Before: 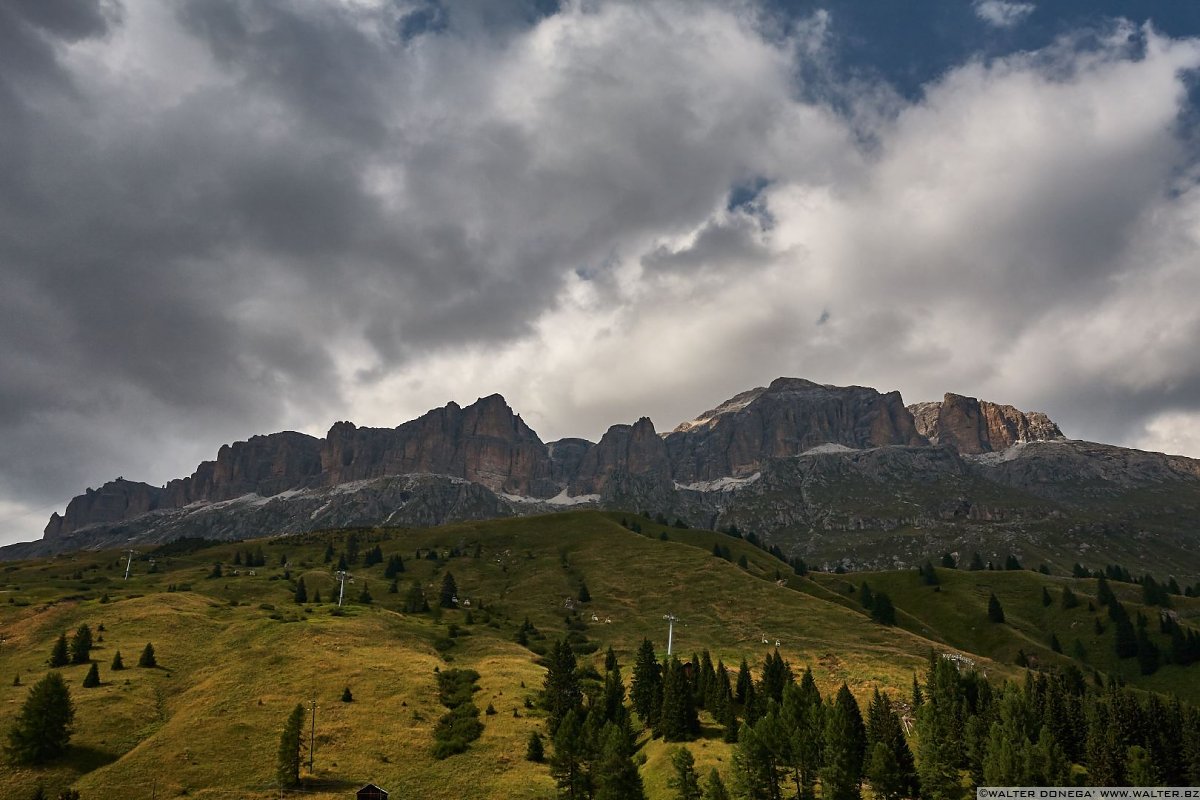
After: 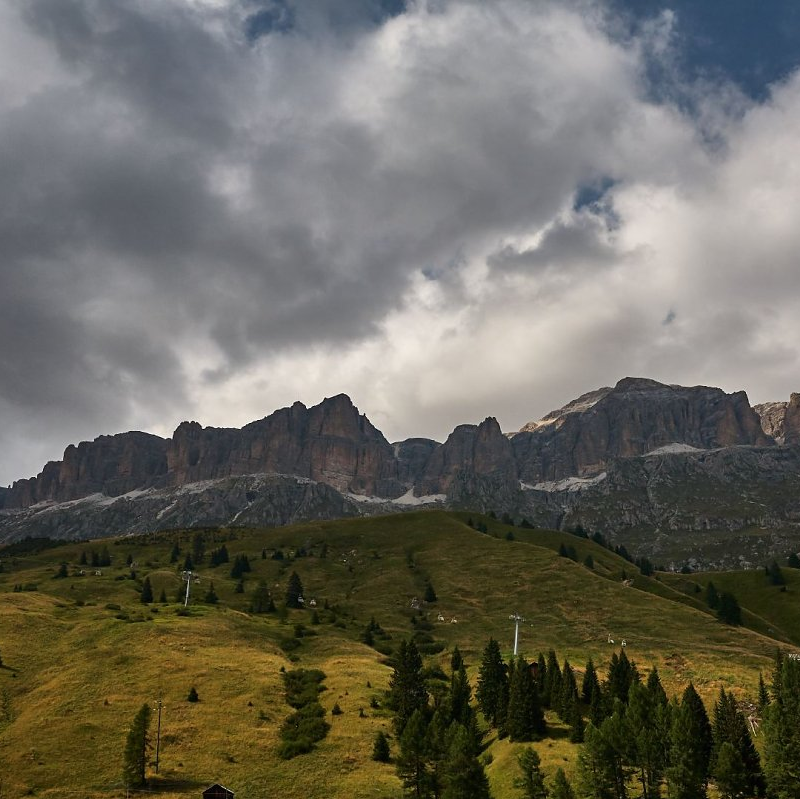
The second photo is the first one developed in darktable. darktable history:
crop and rotate: left 12.857%, right 20.423%
